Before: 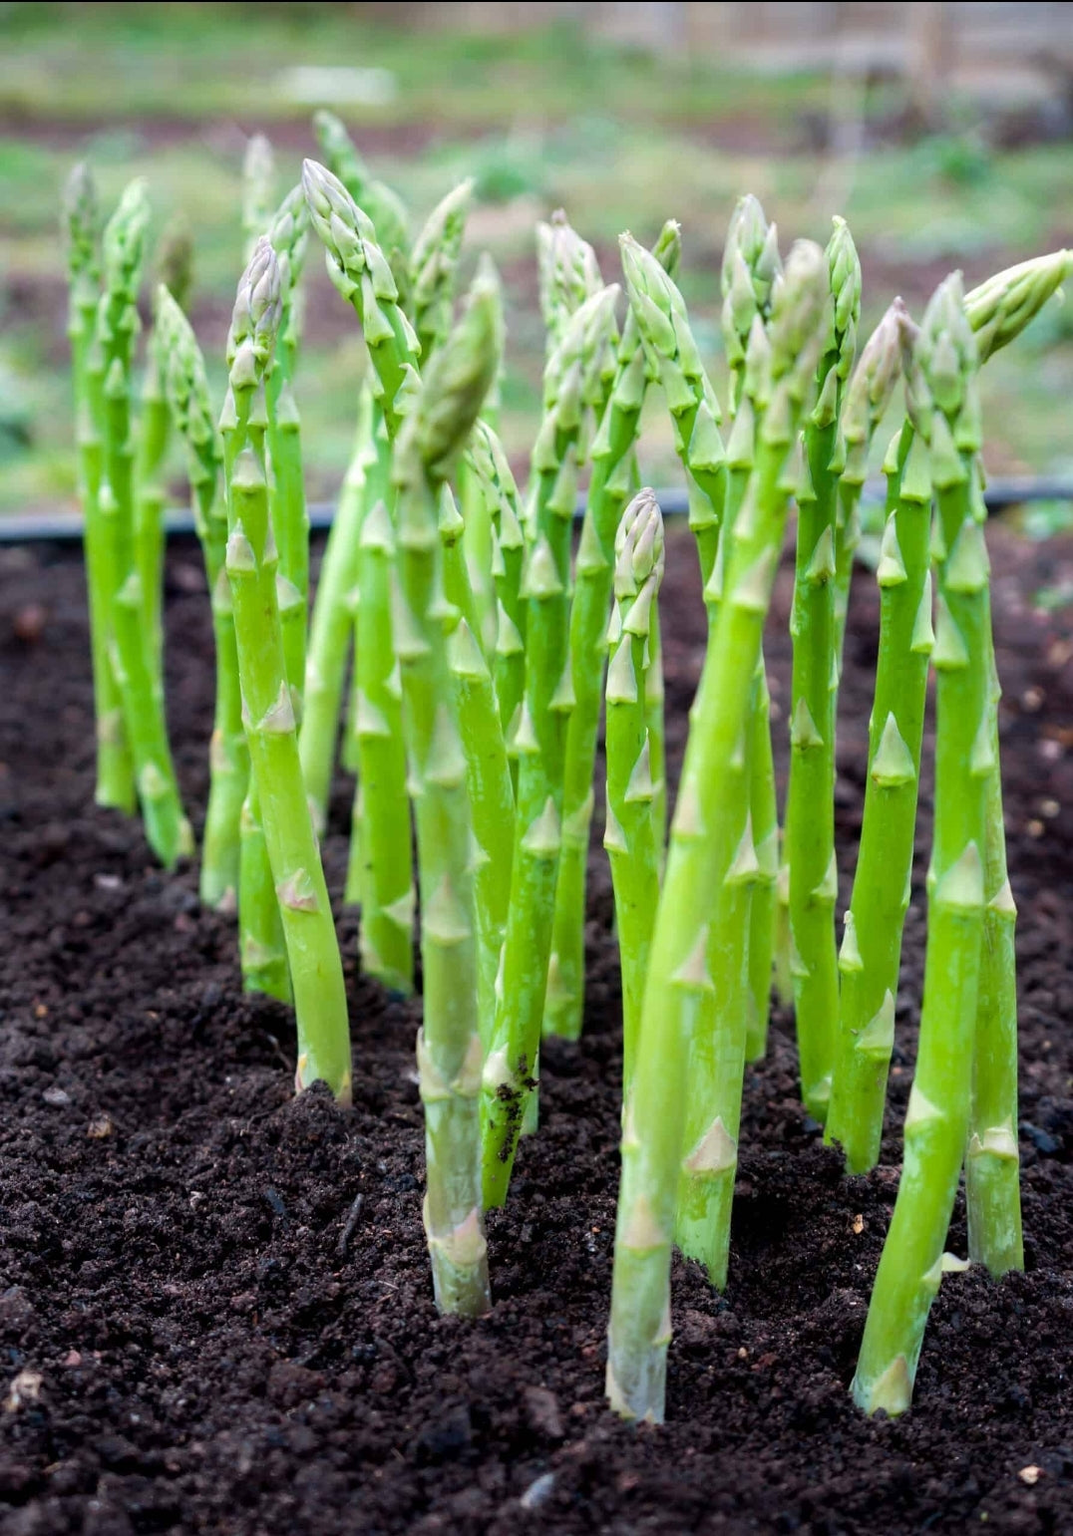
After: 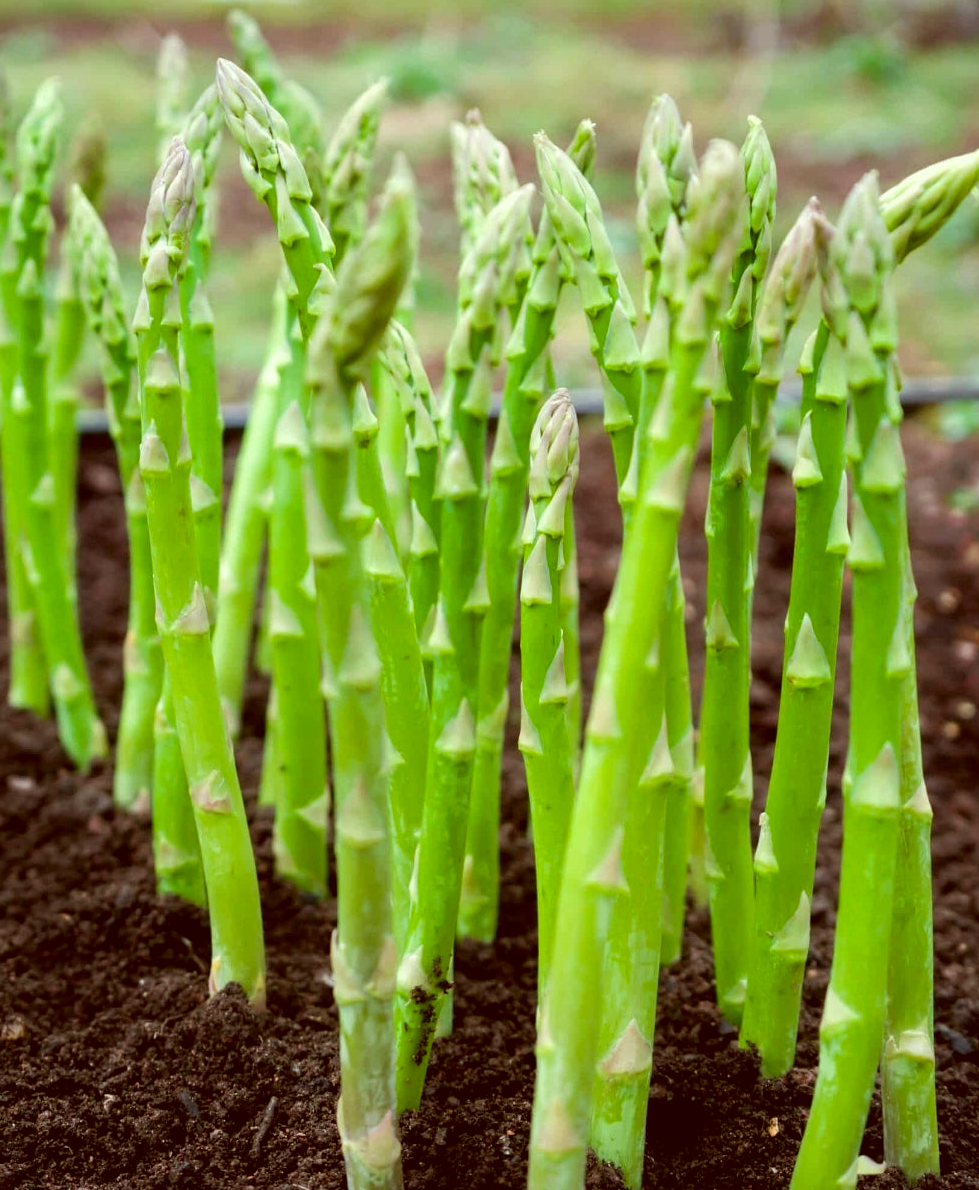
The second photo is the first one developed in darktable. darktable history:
color correction: highlights a* -5.94, highlights b* 9.48, shadows a* 10.12, shadows b* 23.94
crop: left 8.155%, top 6.611%, bottom 15.385%
